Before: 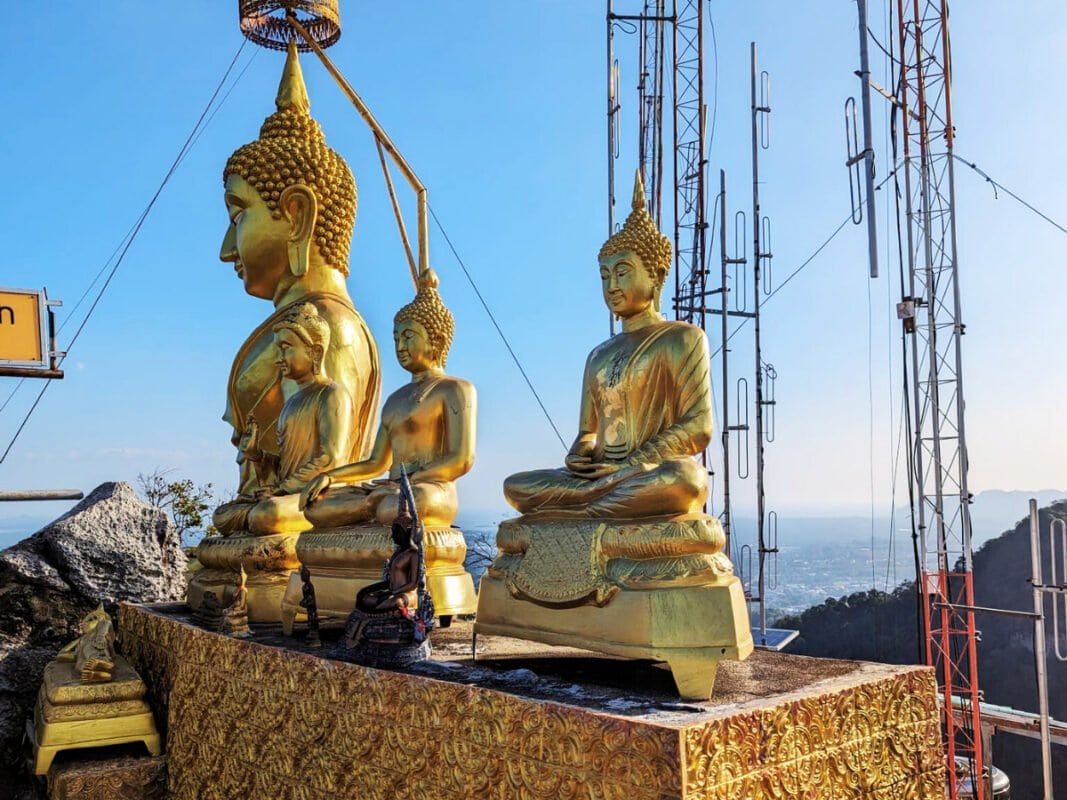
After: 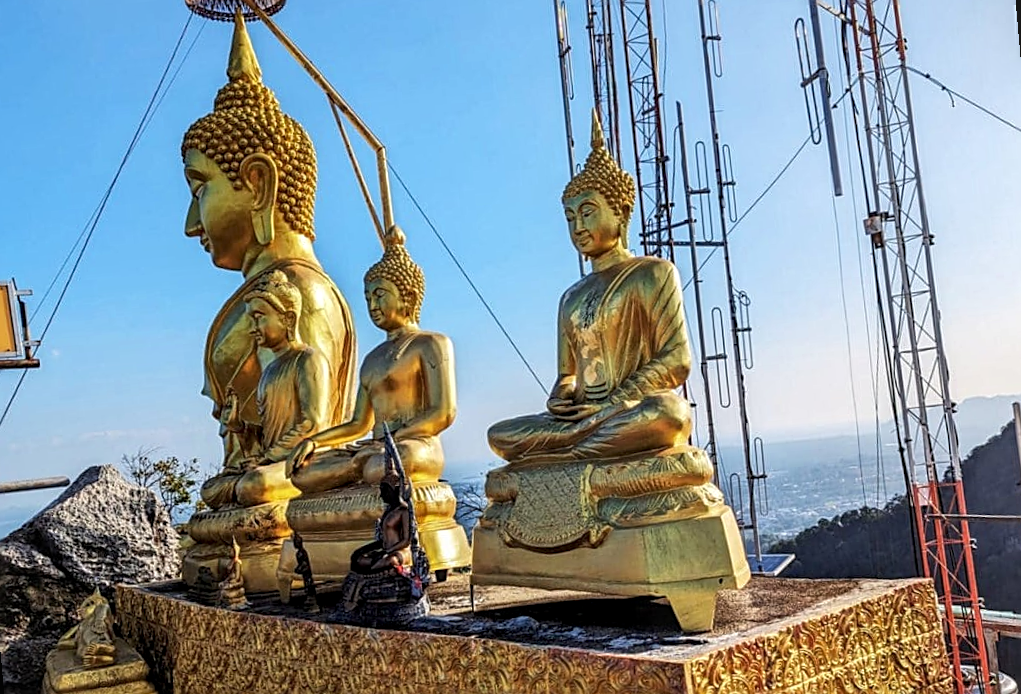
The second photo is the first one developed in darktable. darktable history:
rotate and perspective: rotation -5°, crop left 0.05, crop right 0.952, crop top 0.11, crop bottom 0.89
sharpen: on, module defaults
local contrast: on, module defaults
